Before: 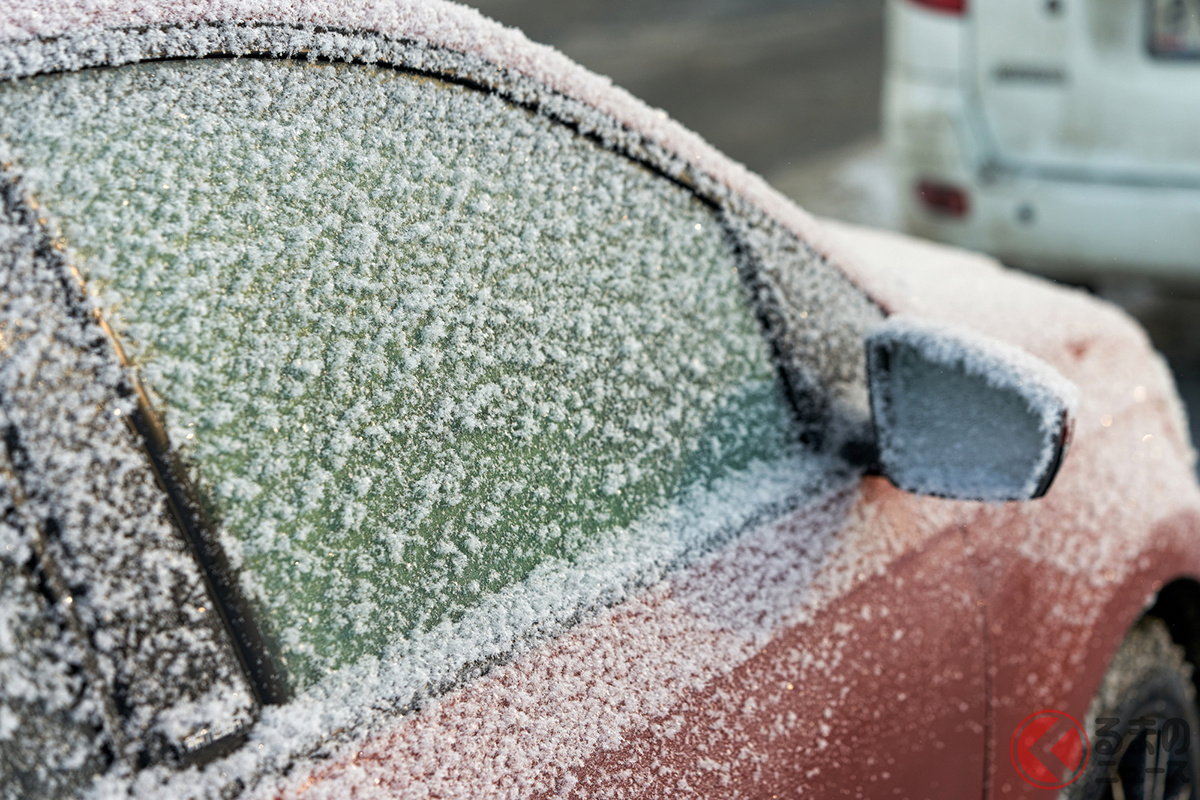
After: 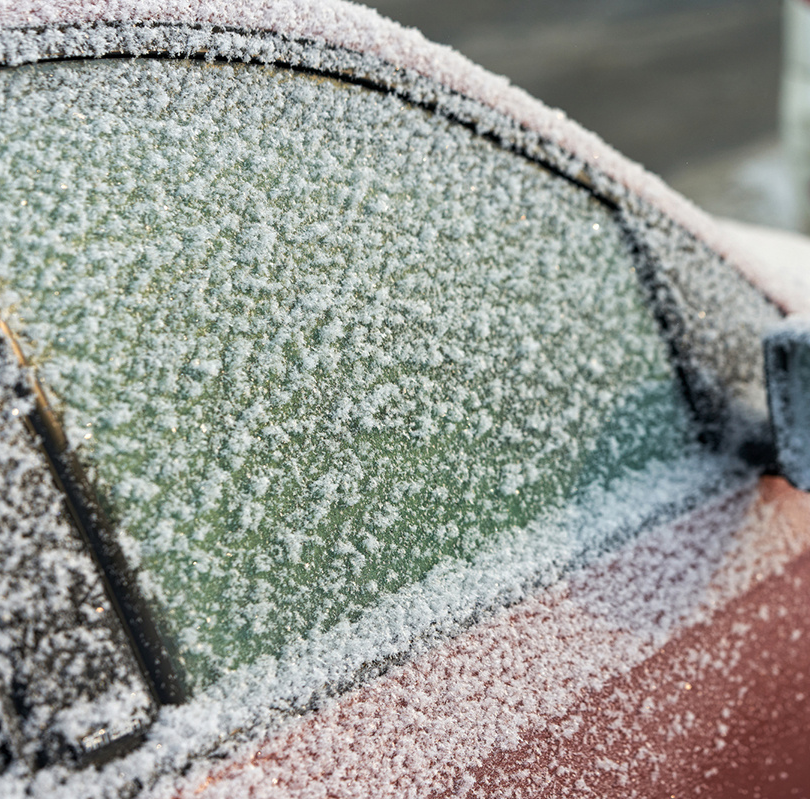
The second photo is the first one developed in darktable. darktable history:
crop and rotate: left 8.57%, right 23.899%
